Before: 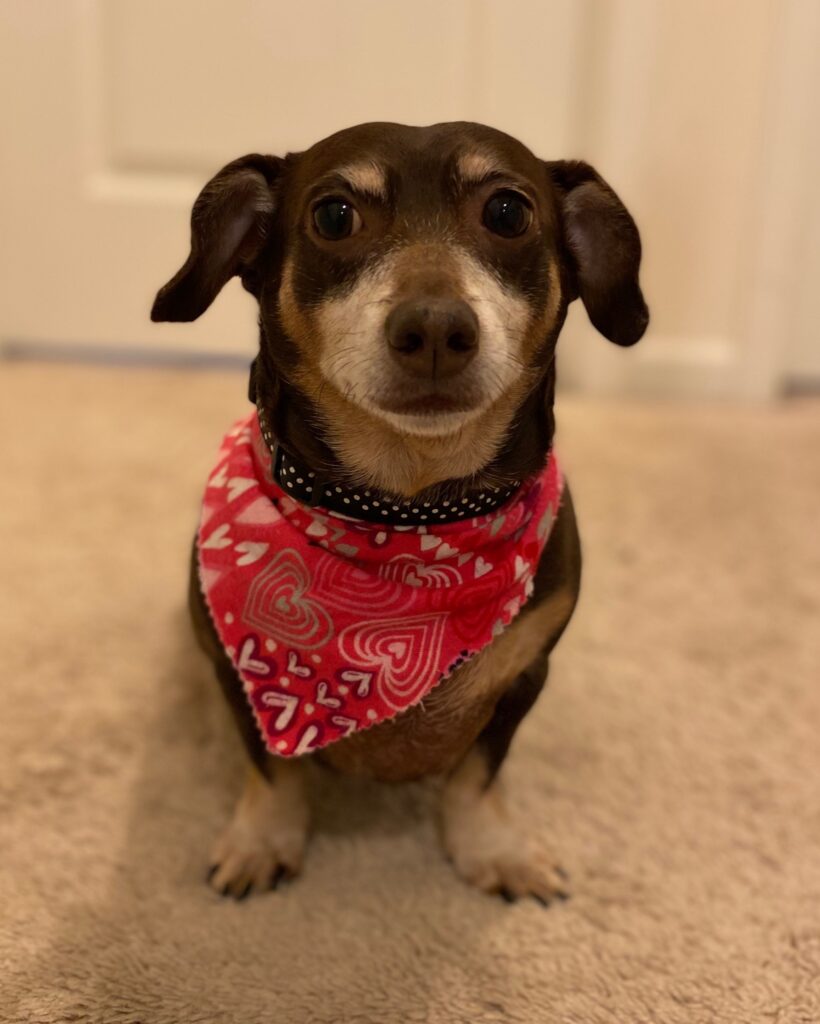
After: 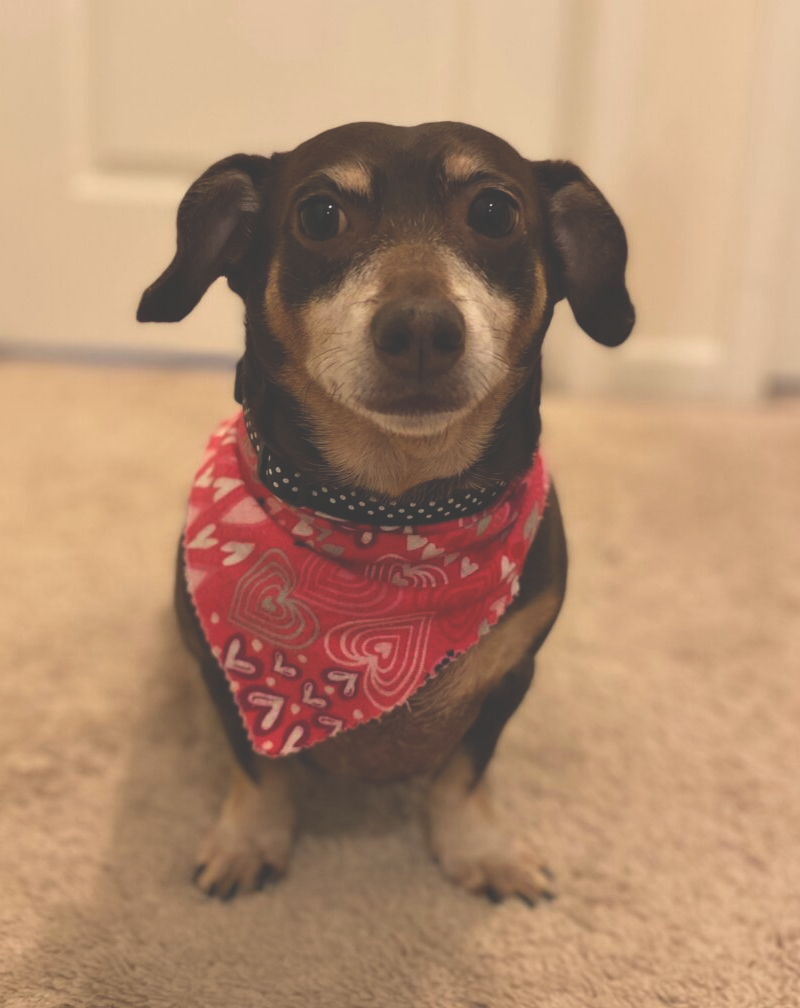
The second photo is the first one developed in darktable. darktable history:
exposure: black level correction -0.04, exposure 0.065 EV, compensate exposure bias true, compensate highlight preservation false
crop and rotate: left 1.776%, right 0.563%, bottom 1.477%
